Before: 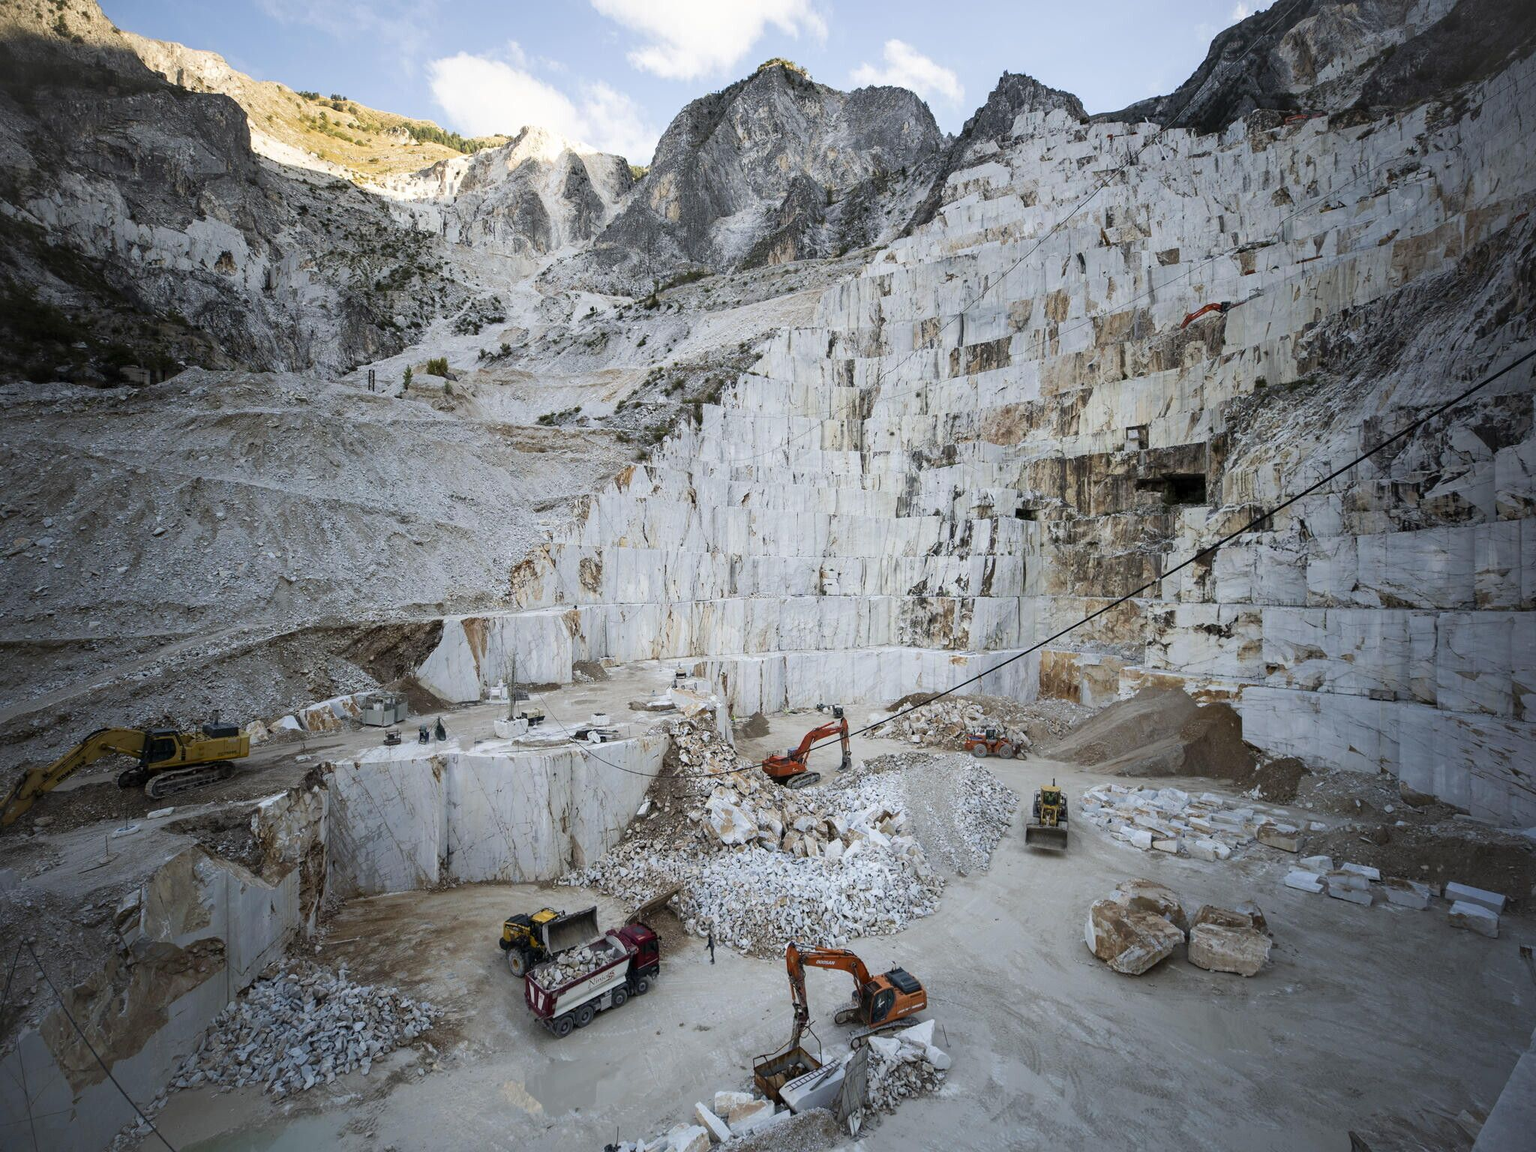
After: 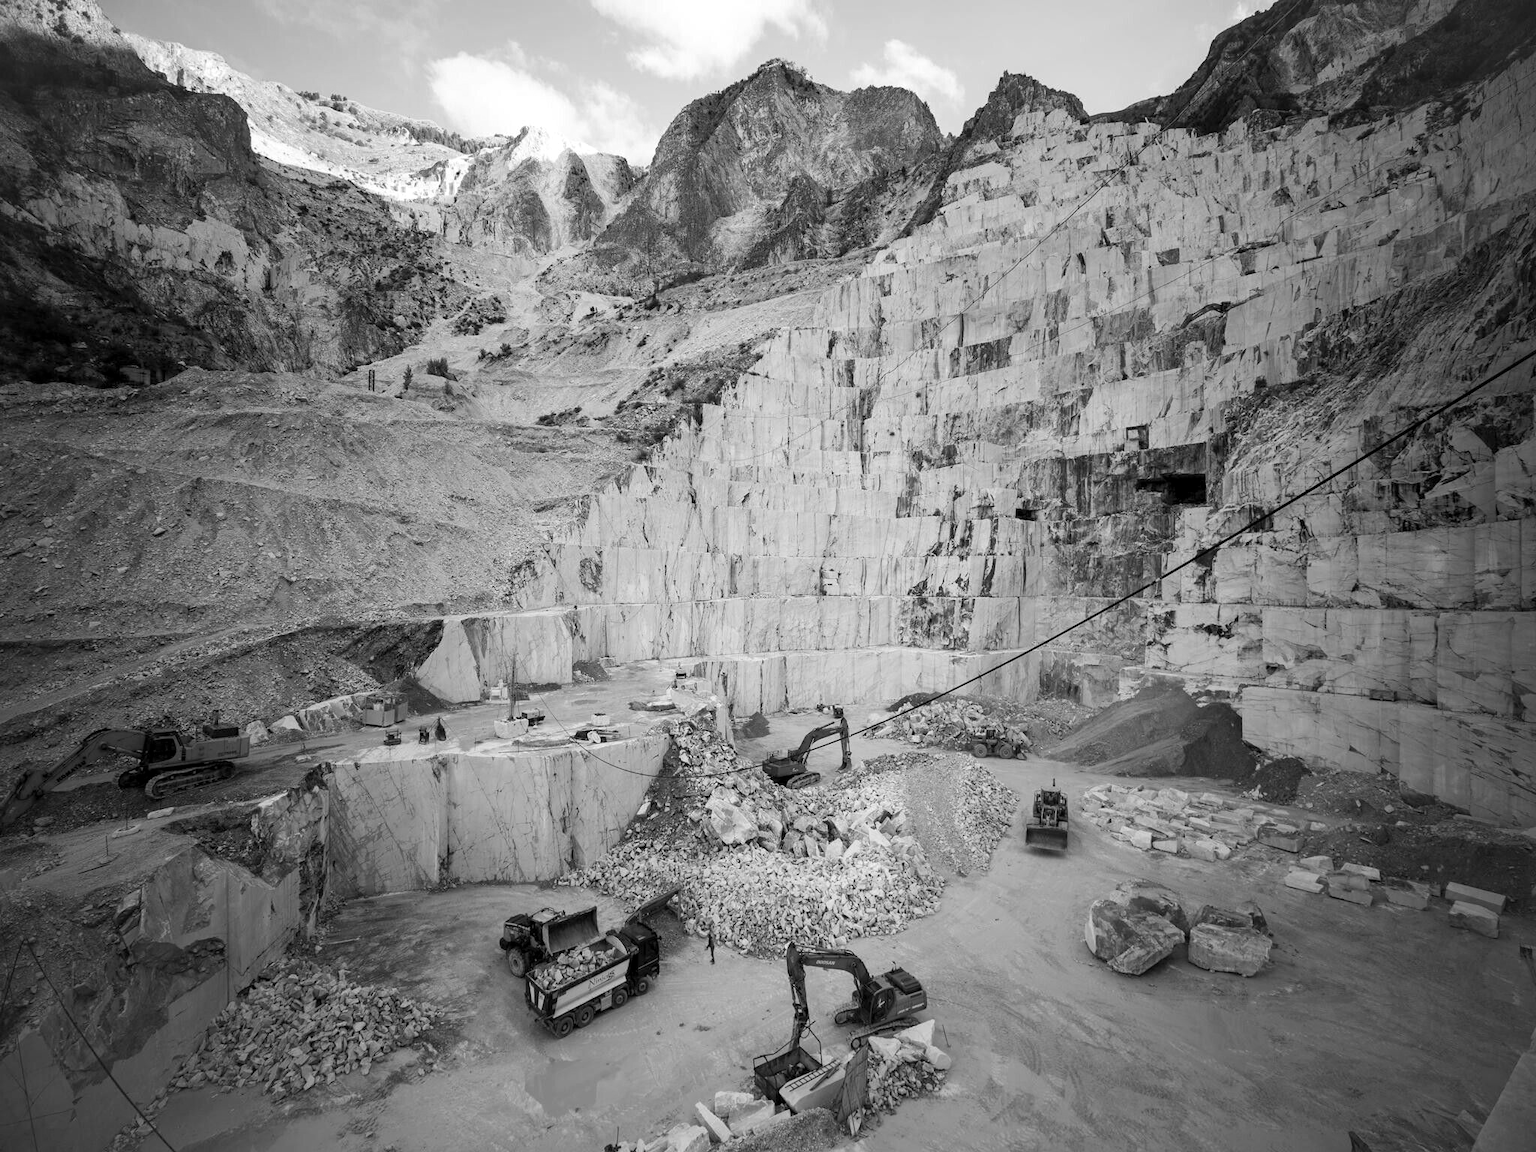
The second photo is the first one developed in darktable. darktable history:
monochrome: on, module defaults
color zones: curves: ch1 [(0.239, 0.552) (0.75, 0.5)]; ch2 [(0.25, 0.462) (0.749, 0.457)], mix 25.94%
levels: levels [0.026, 0.507, 0.987]
